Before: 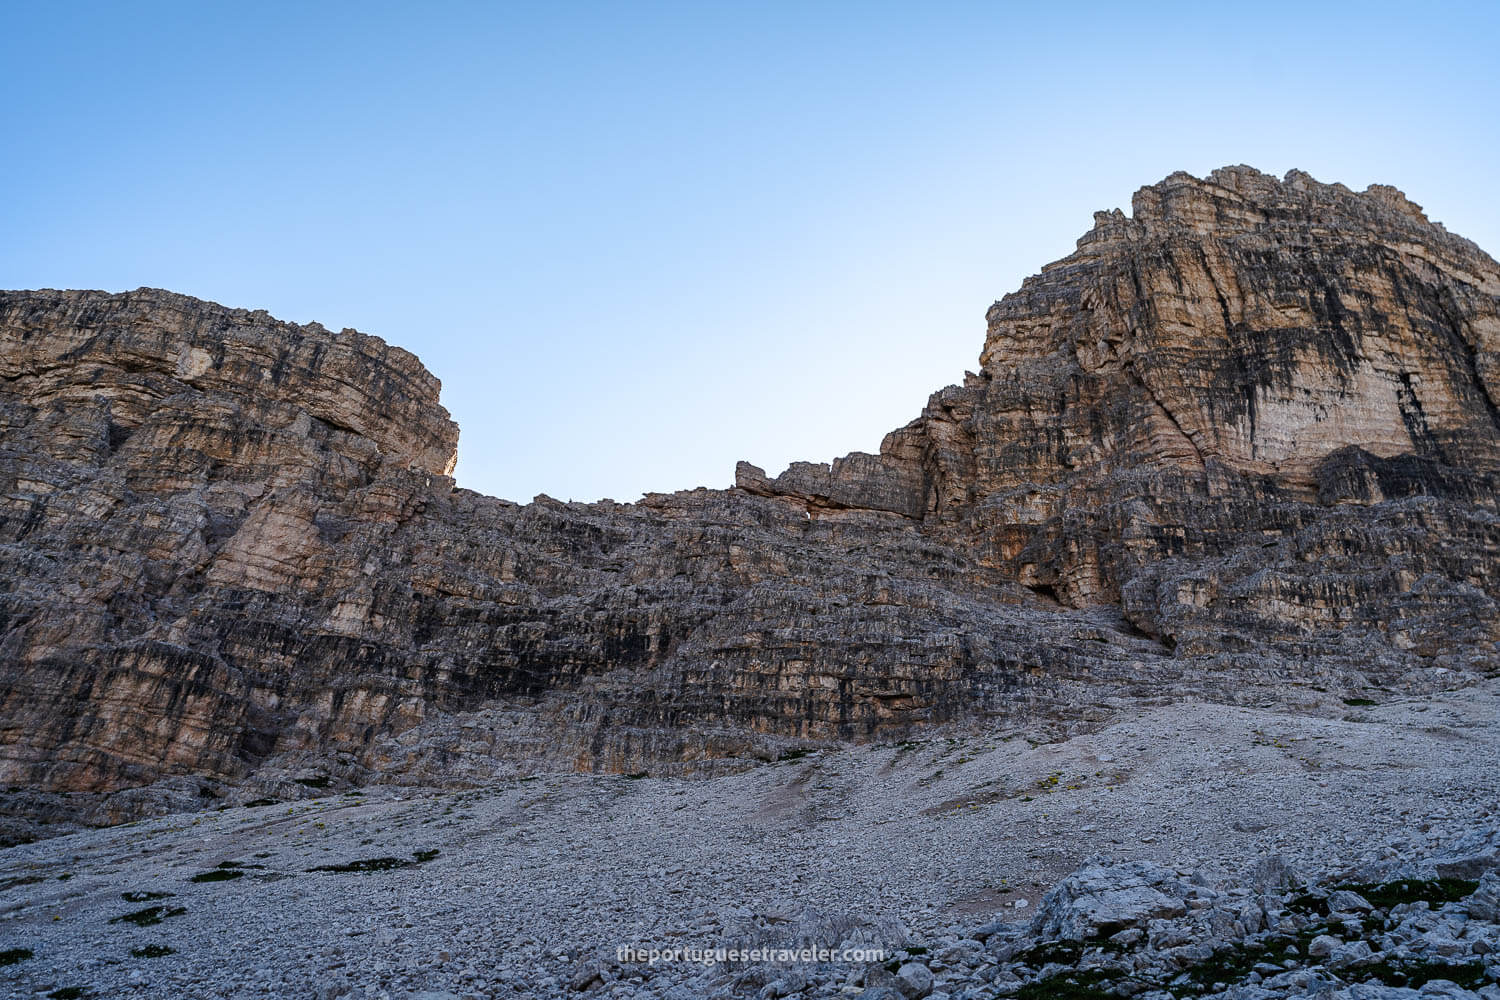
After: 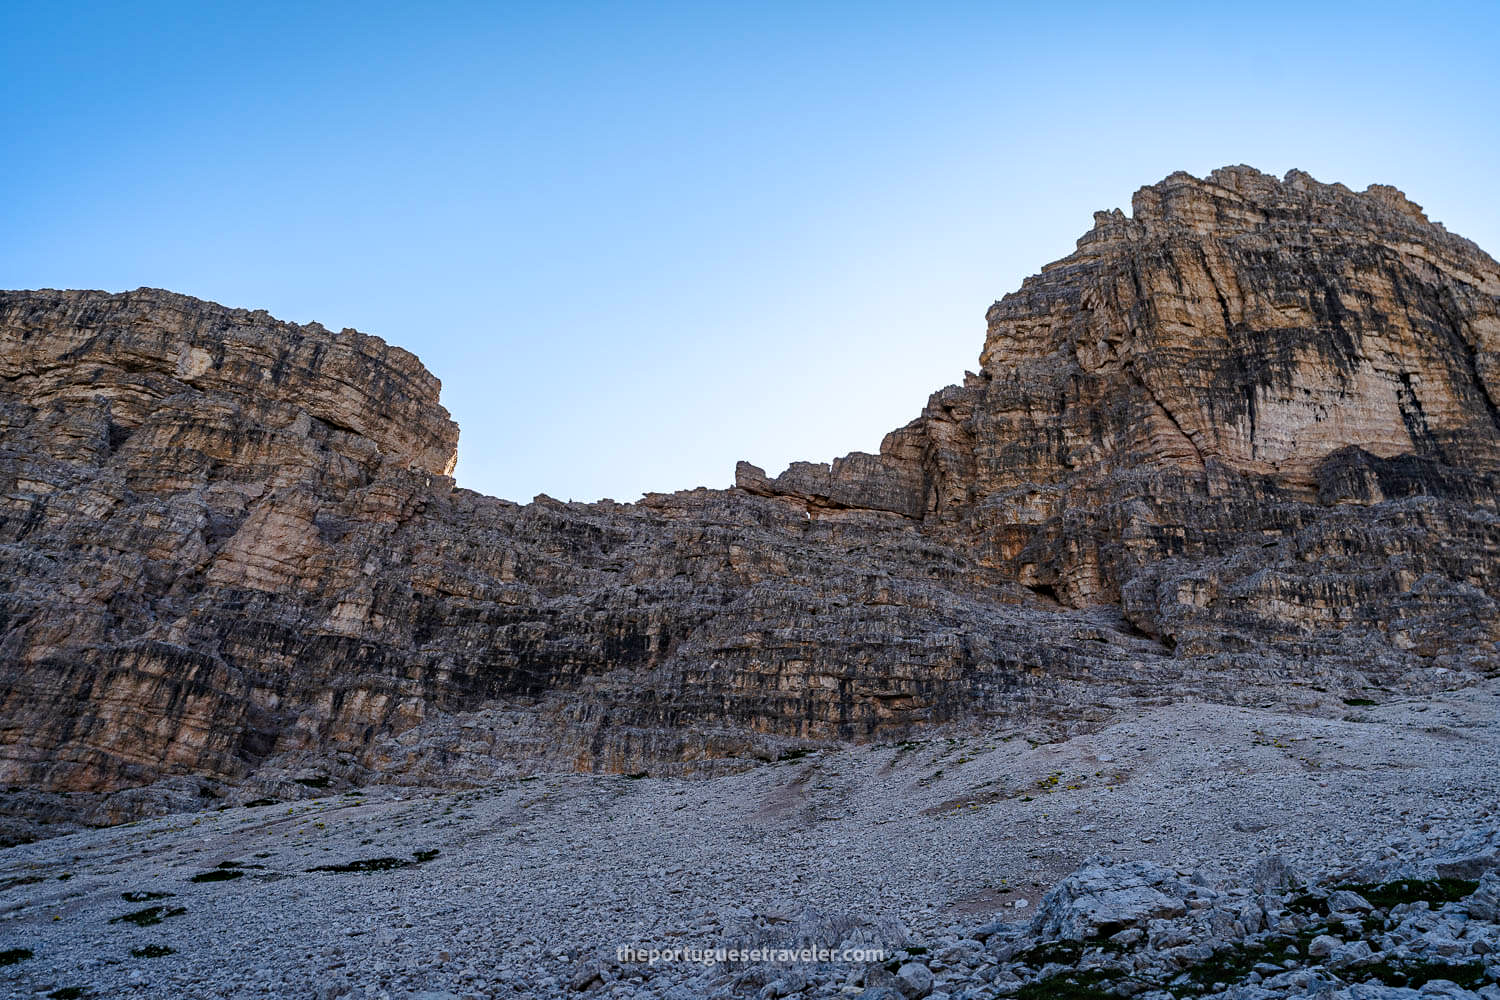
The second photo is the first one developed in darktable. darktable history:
color balance rgb: perceptual saturation grading › global saturation 0.478%, global vibrance 20%
haze removal: strength 0.29, distance 0.246, adaptive false
